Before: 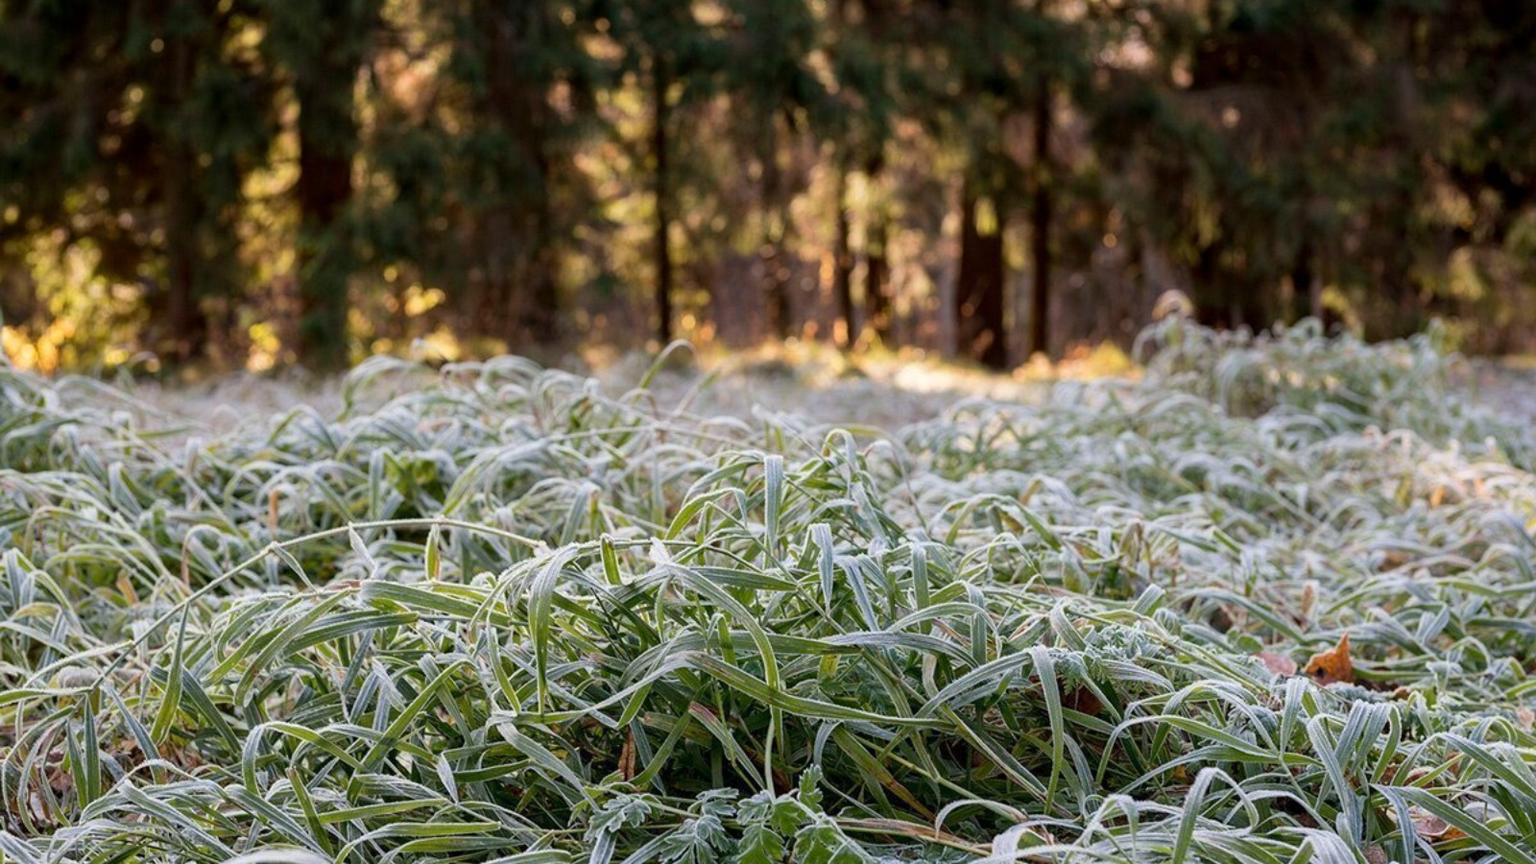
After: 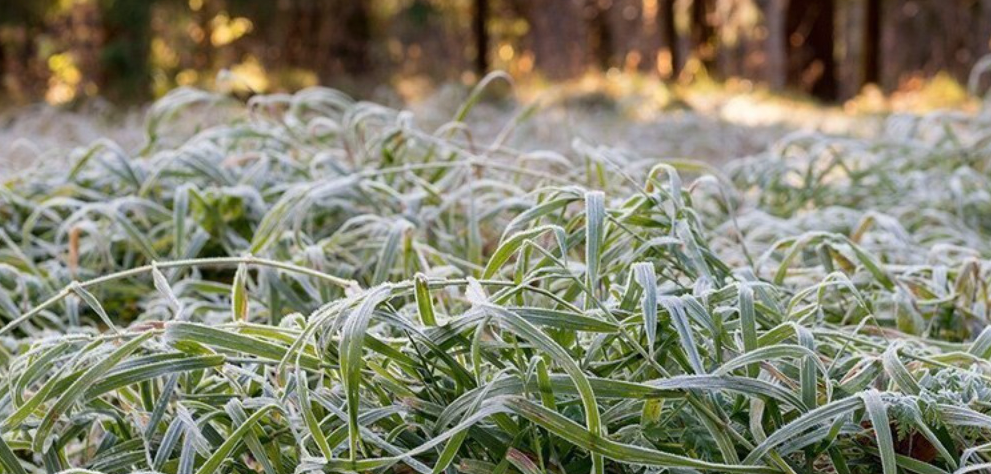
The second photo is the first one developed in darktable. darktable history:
crop: left 13.204%, top 31.502%, right 24.803%, bottom 15.812%
exposure: black level correction 0, exposure 0 EV, compensate highlight preservation false
